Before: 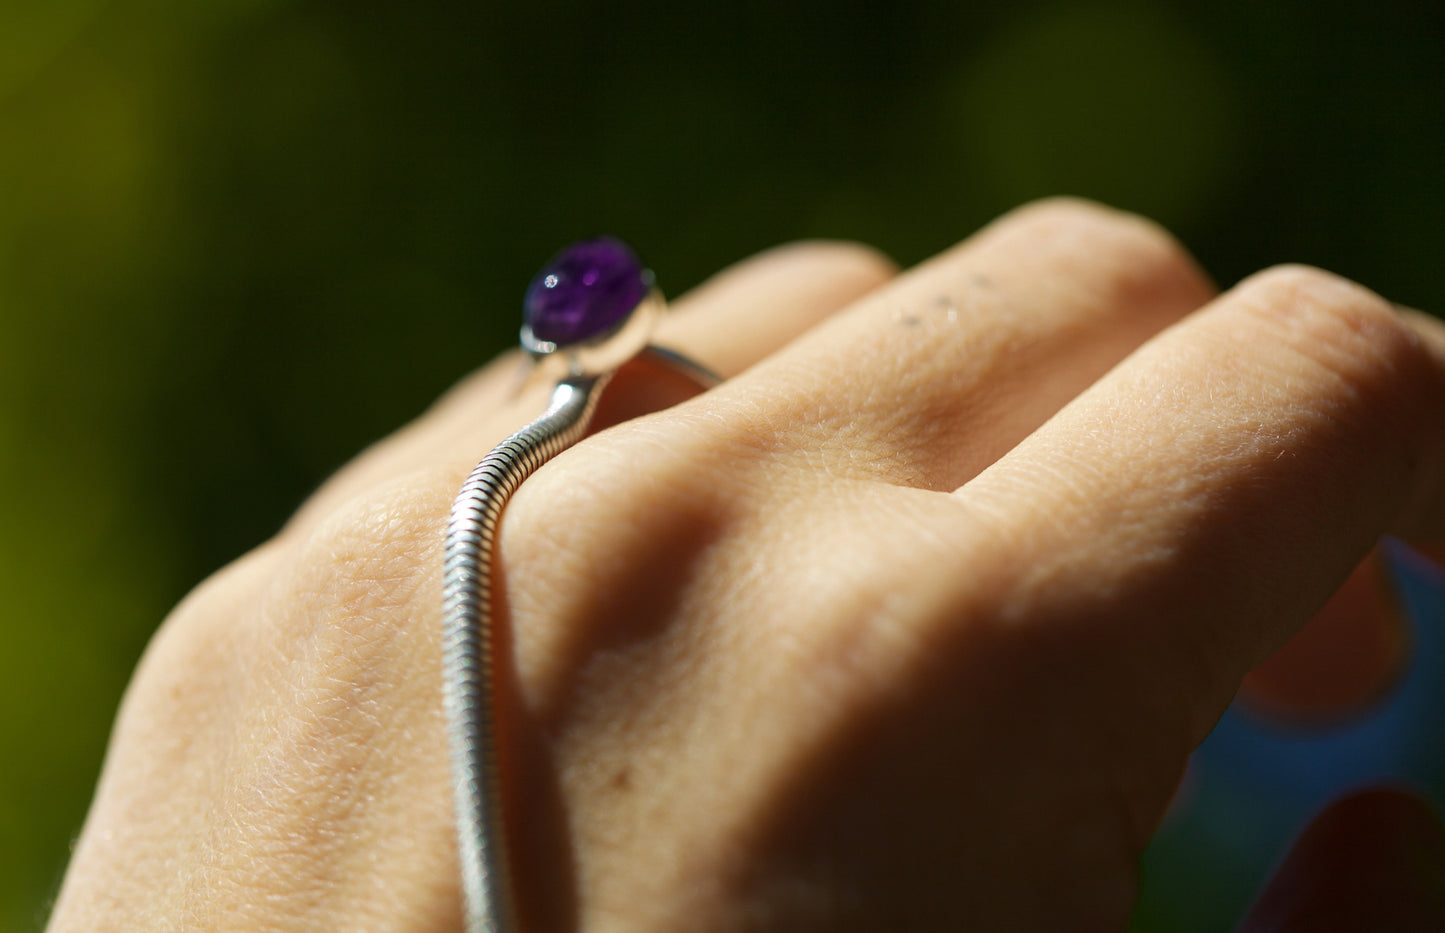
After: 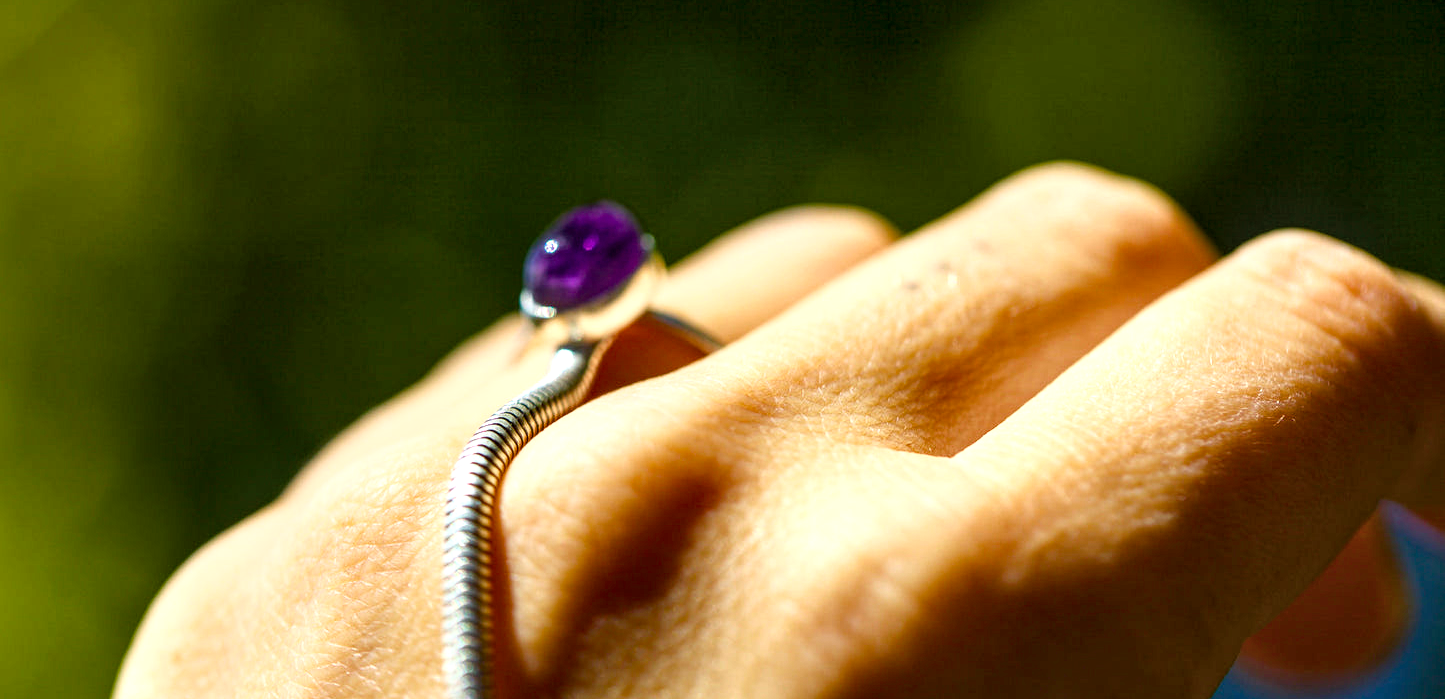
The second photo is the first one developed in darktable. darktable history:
crop: top 3.857%, bottom 21.132%
color balance rgb: perceptual saturation grading › global saturation 35%, perceptual saturation grading › highlights -30%, perceptual saturation grading › shadows 35%, perceptual brilliance grading › global brilliance 3%, perceptual brilliance grading › highlights -3%, perceptual brilliance grading › shadows 3%
base curve: curves: ch0 [(0, 0) (0.557, 0.834) (1, 1)]
exposure: compensate highlight preservation false
tone equalizer: on, module defaults
shadows and highlights: shadows 25, highlights -25
local contrast: highlights 60%, shadows 60%, detail 160%
